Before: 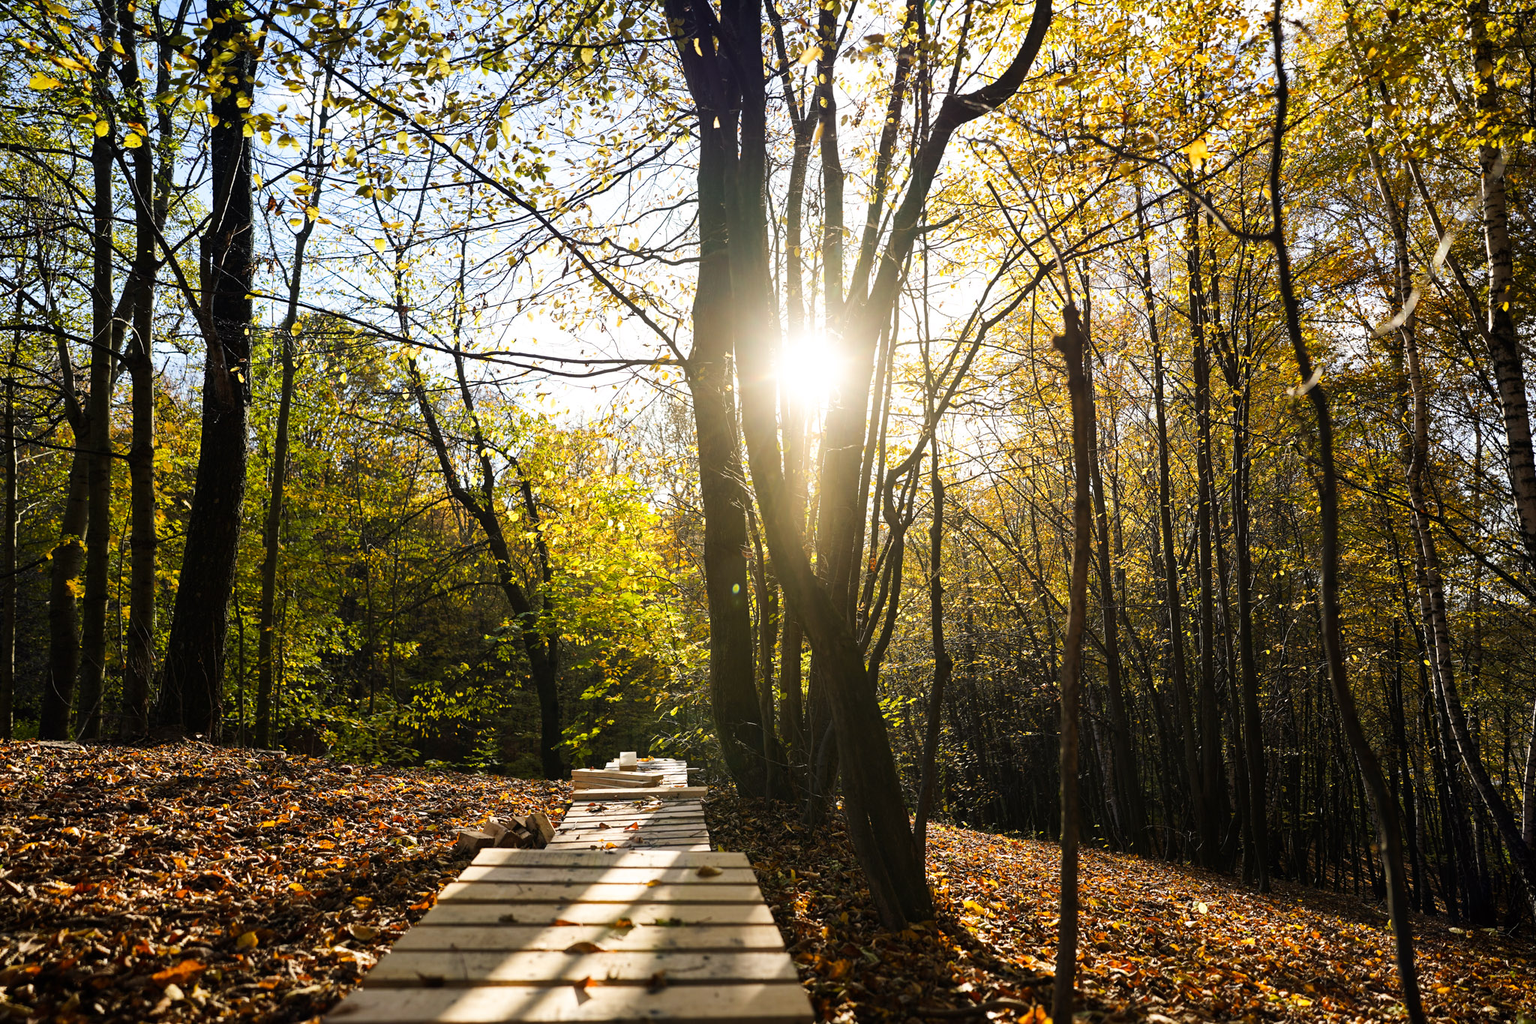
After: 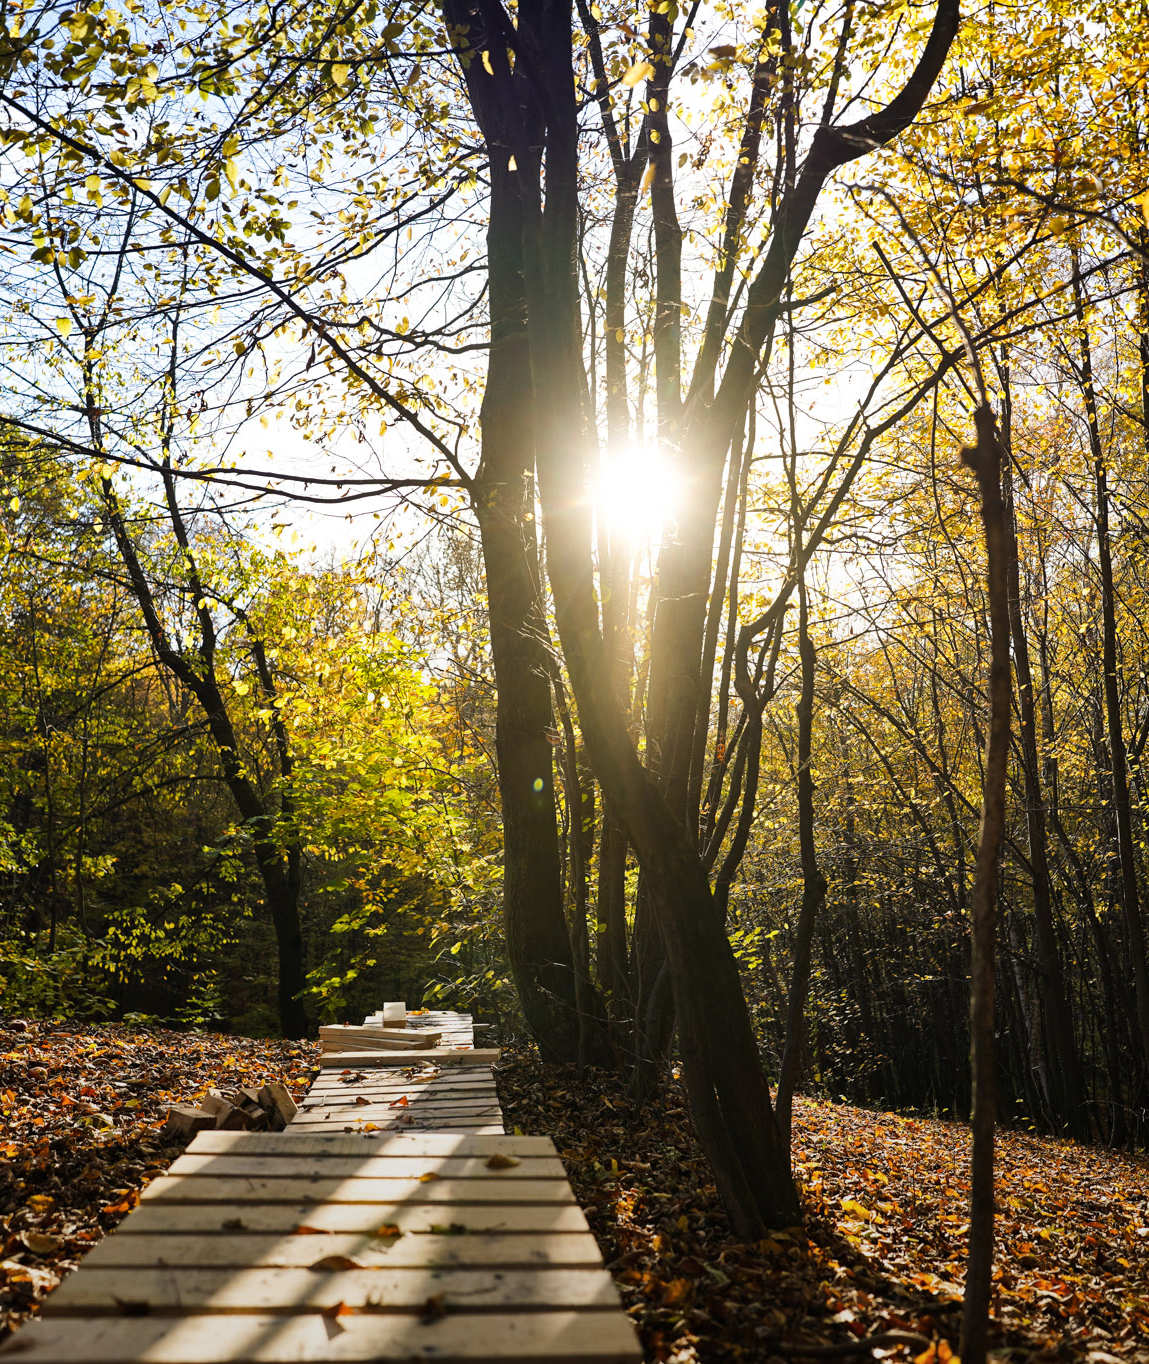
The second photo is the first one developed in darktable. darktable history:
shadows and highlights: shadows 25, highlights -48, soften with gaussian
crop: left 21.674%, right 22.086%
graduated density: rotation -180°, offset 27.42
